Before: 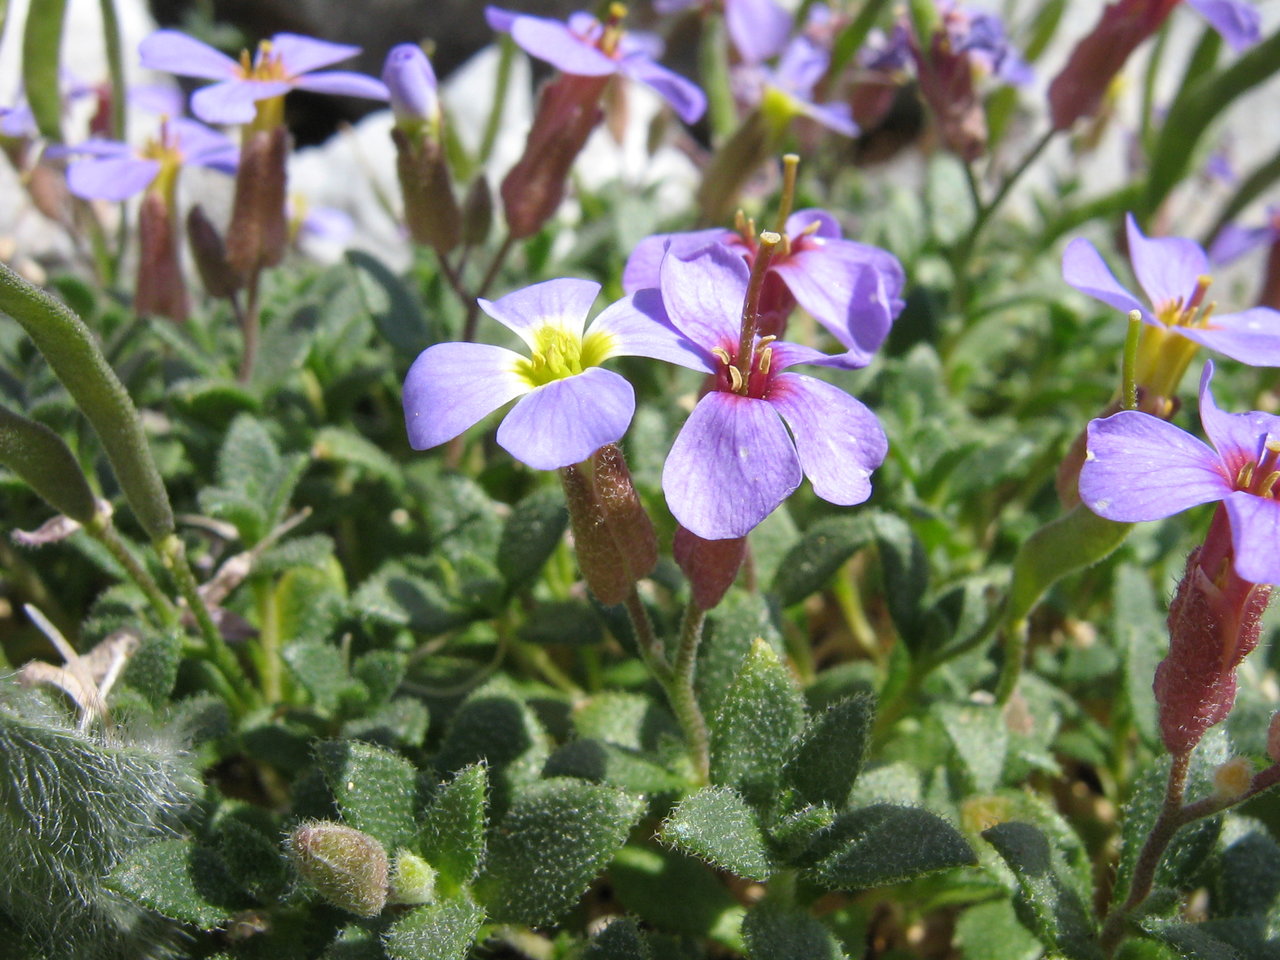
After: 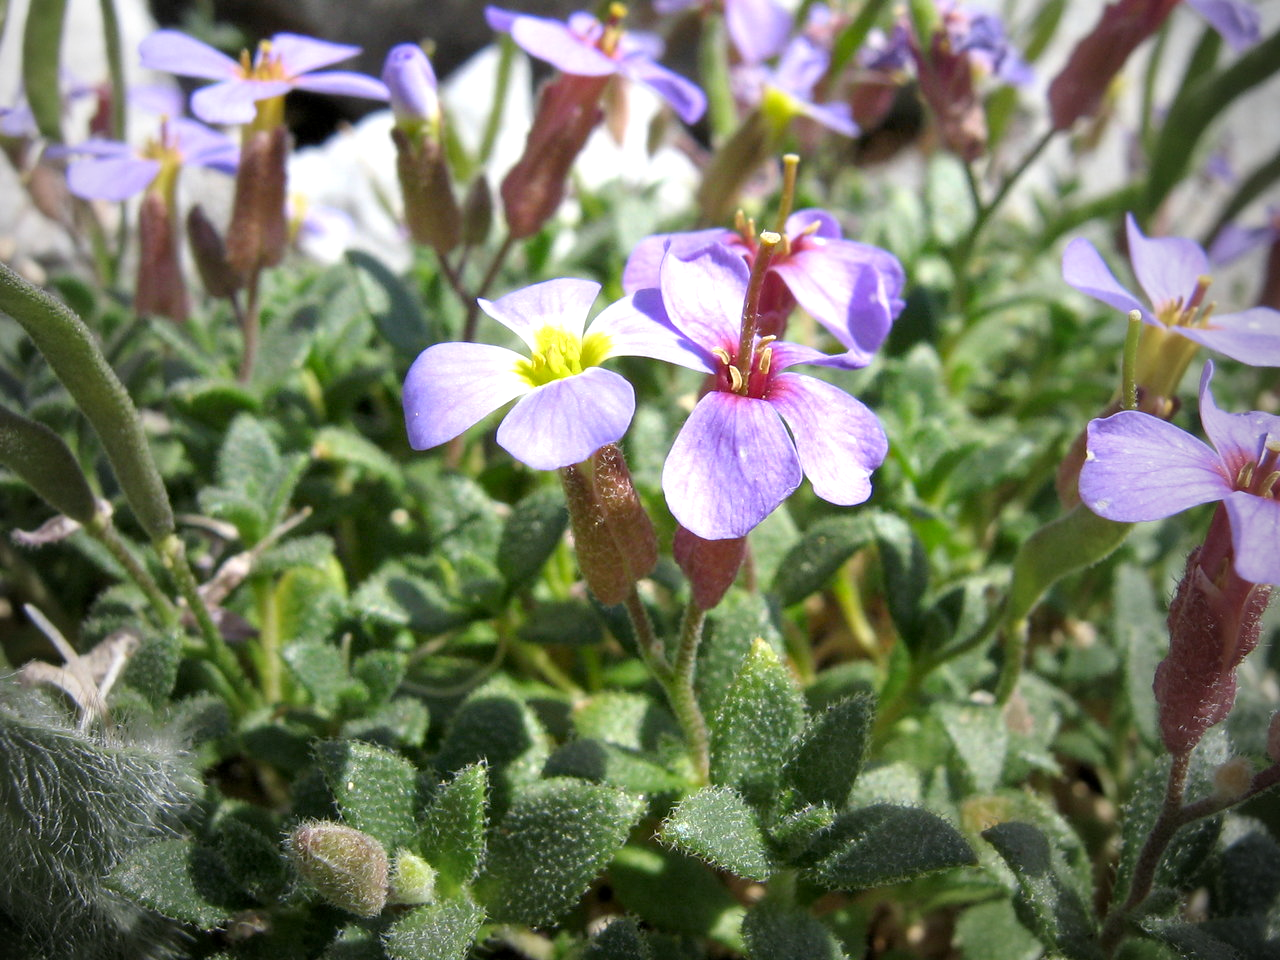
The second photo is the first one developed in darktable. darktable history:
vignetting: fall-off start 72.14%, fall-off radius 108.07%, brightness -0.713, saturation -0.488, center (-0.054, -0.359), width/height ratio 0.729
exposure: black level correction 0.005, exposure 0.417 EV, compensate highlight preservation false
